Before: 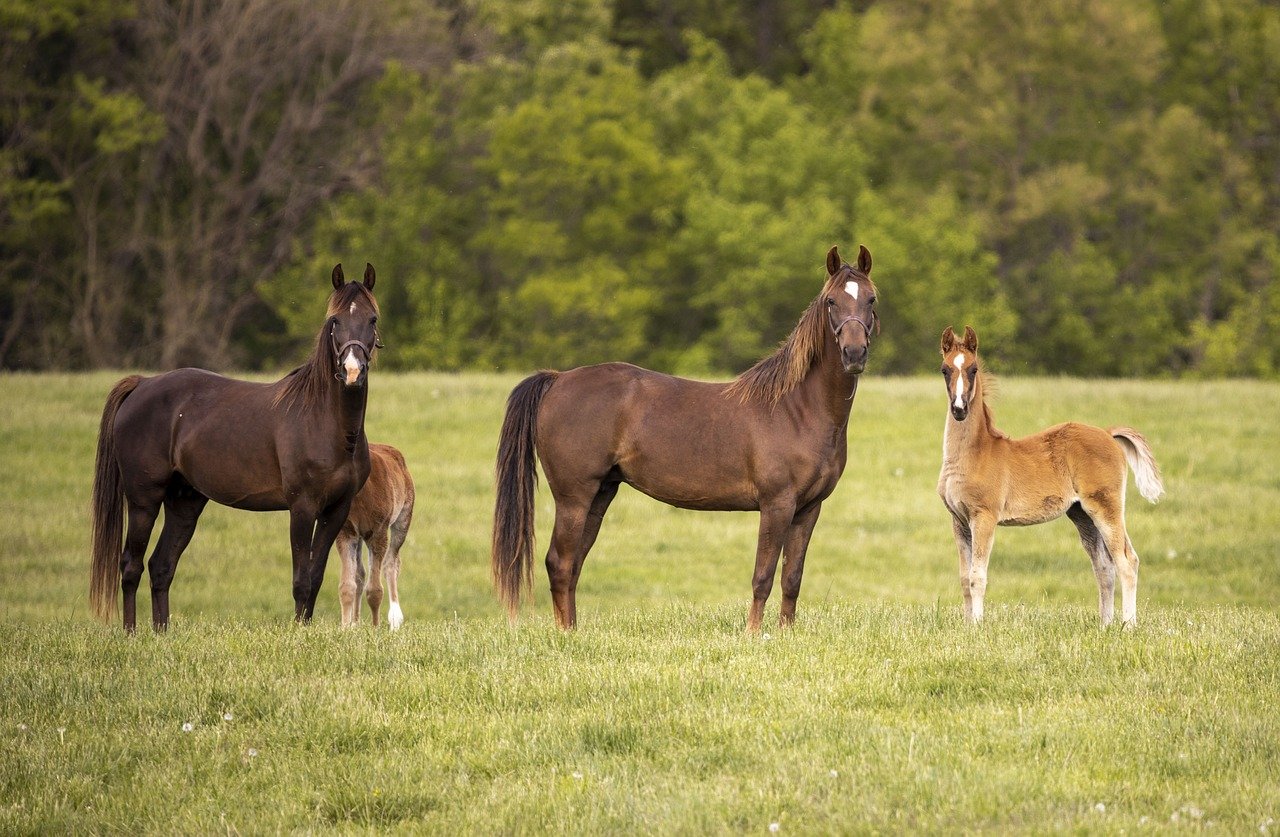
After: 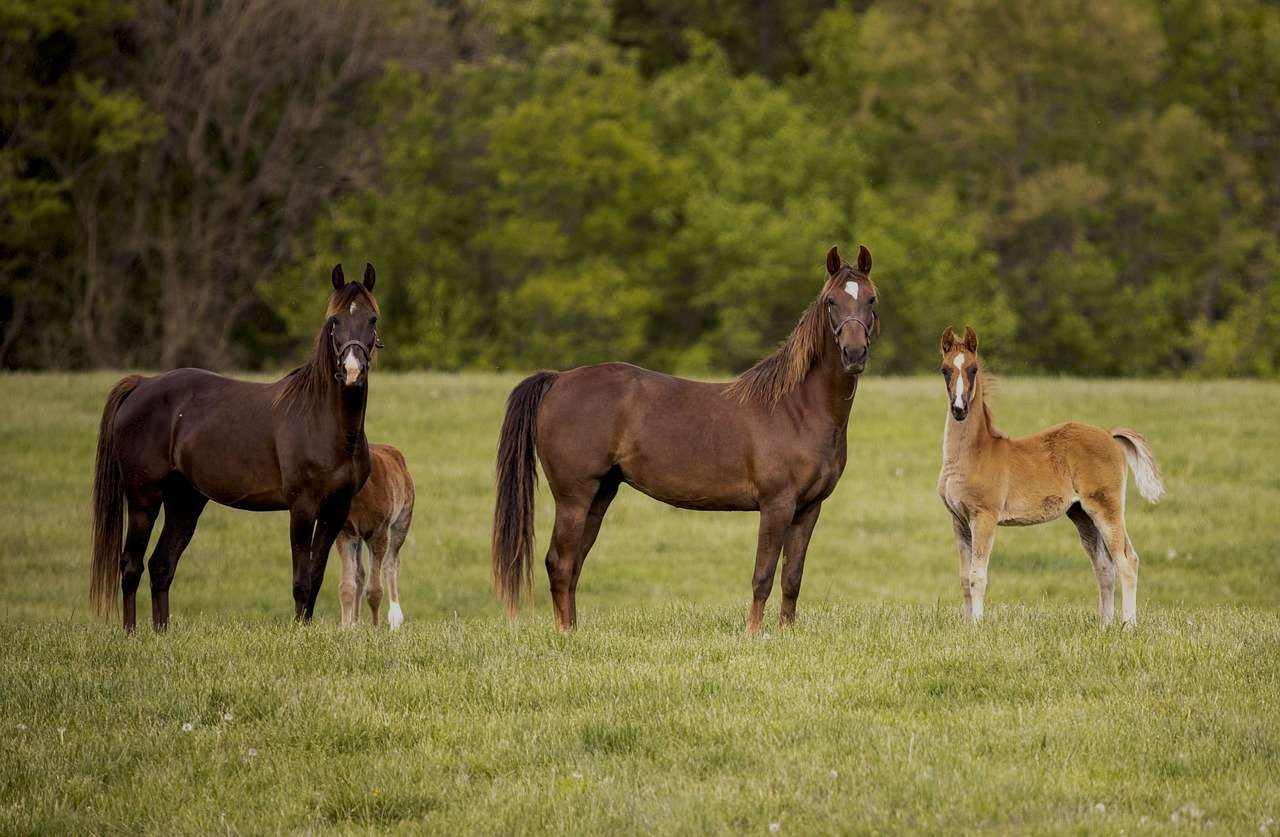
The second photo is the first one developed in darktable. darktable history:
exposure: black level correction 0.009, exposure -0.668 EV, compensate highlight preservation false
